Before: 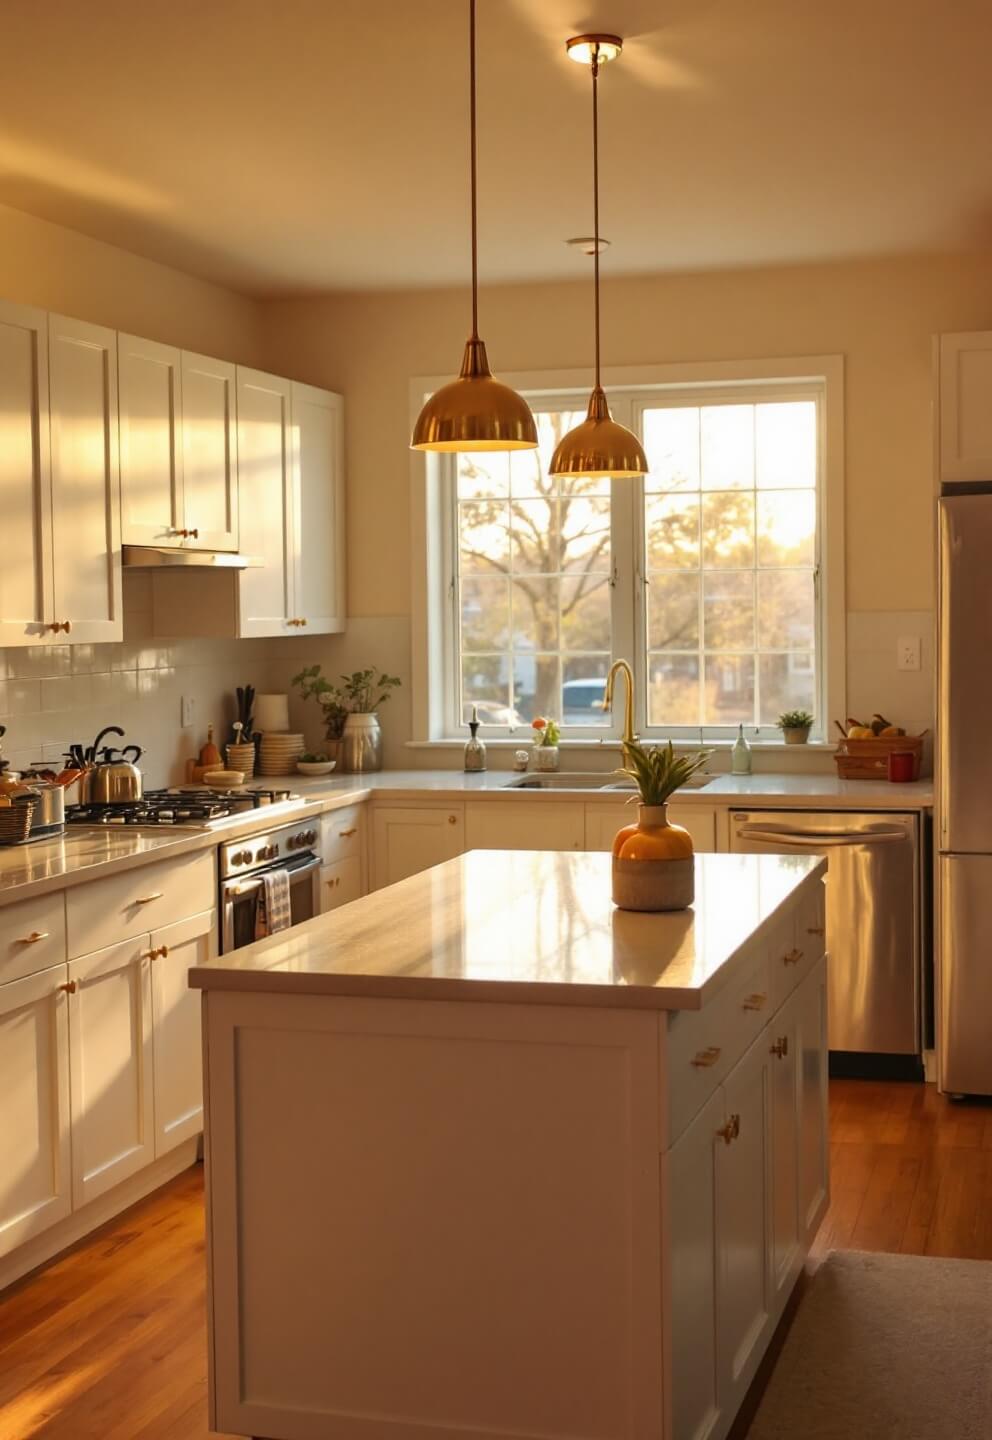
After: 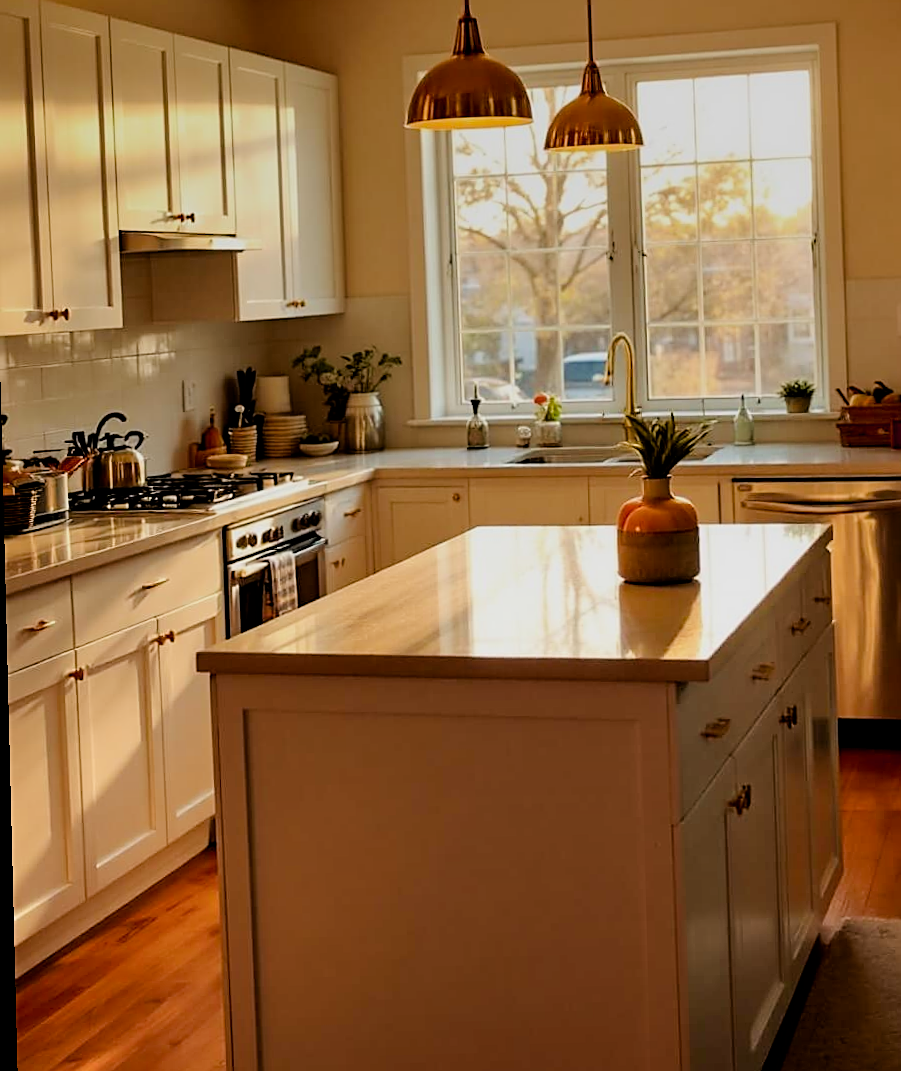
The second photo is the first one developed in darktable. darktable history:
graduated density: on, module defaults
white balance: emerald 1
sharpen: on, module defaults
tone equalizer: -8 EV -0.417 EV, -7 EV -0.389 EV, -6 EV -0.333 EV, -5 EV -0.222 EV, -3 EV 0.222 EV, -2 EV 0.333 EV, -1 EV 0.389 EV, +0 EV 0.417 EV, edges refinement/feathering 500, mask exposure compensation -1.57 EV, preserve details no
color balance: lift [0.991, 1, 1, 1], gamma [0.996, 1, 1, 1], input saturation 98.52%, contrast 20.34%, output saturation 103.72%
crop: top 20.916%, right 9.437%, bottom 0.316%
filmic rgb: black relative exposure -6.59 EV, white relative exposure 4.71 EV, hardness 3.13, contrast 0.805
rotate and perspective: rotation -1.42°, crop left 0.016, crop right 0.984, crop top 0.035, crop bottom 0.965
